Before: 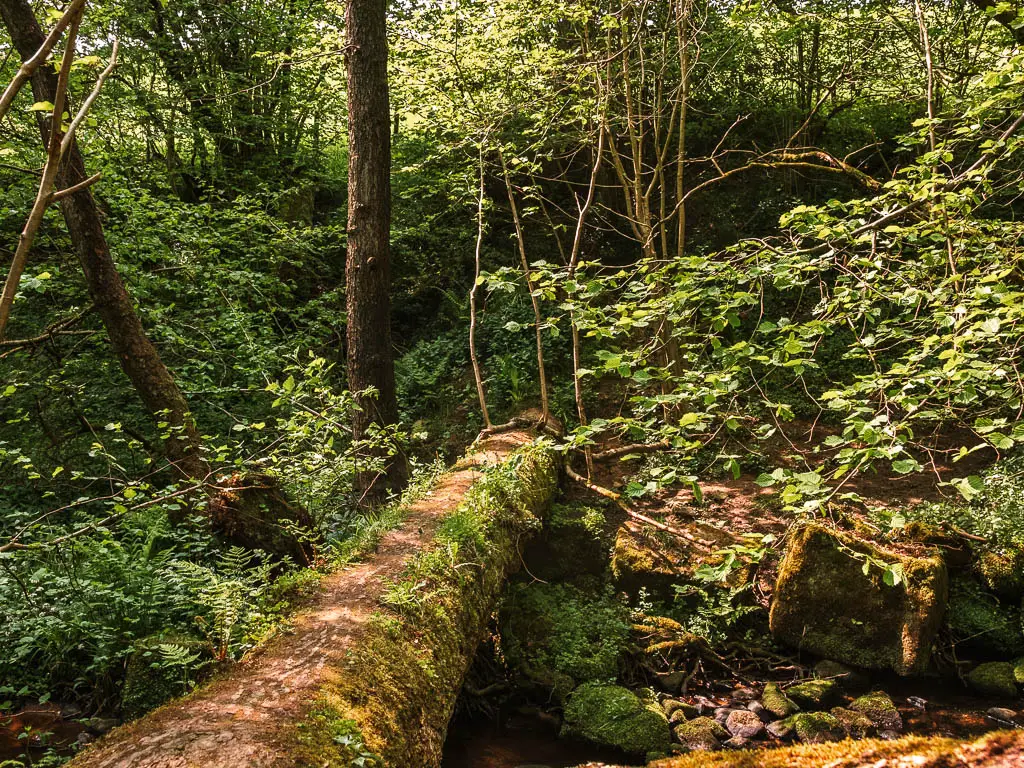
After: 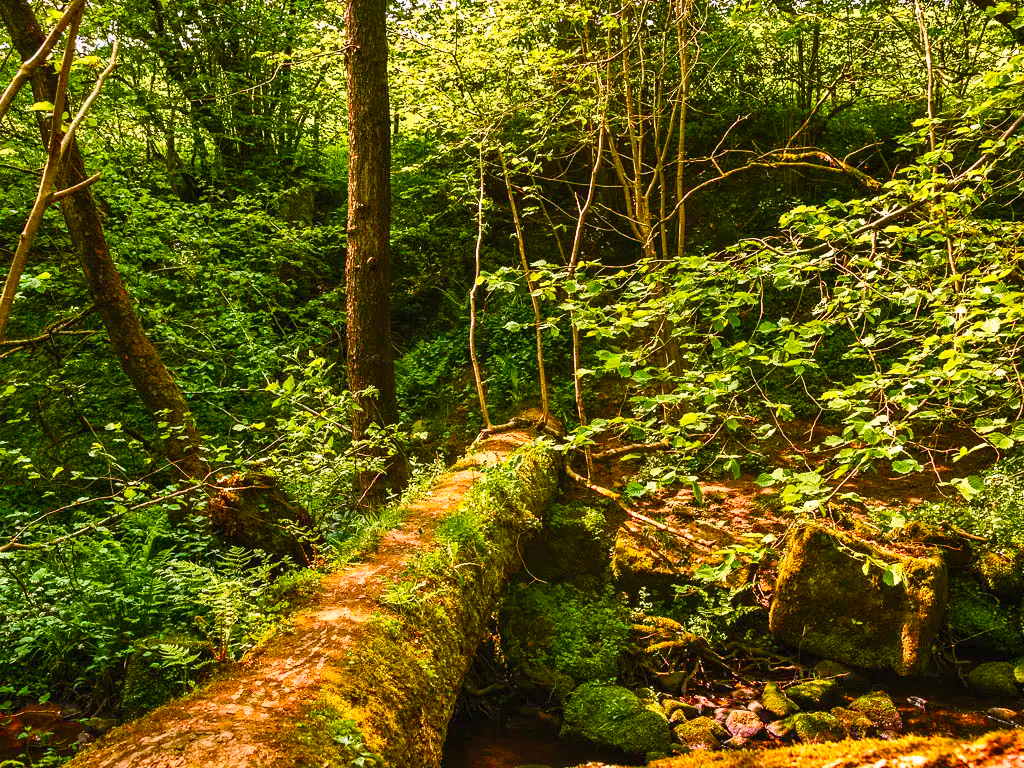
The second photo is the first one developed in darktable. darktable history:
shadows and highlights: shadows 31.99, highlights -32.12, highlights color adjustment 55.1%, soften with gaussian
color balance rgb: linear chroma grading › shadows 31.791%, linear chroma grading › global chroma -2.372%, linear chroma grading › mid-tones 3.724%, perceptual saturation grading › global saturation 39.378%, perceptual saturation grading › highlights -24.871%, perceptual saturation grading › mid-tones 34.903%, perceptual saturation grading › shadows 35.299%, global vibrance 20%
contrast brightness saturation: contrast 0.2, brightness 0.165, saturation 0.227
